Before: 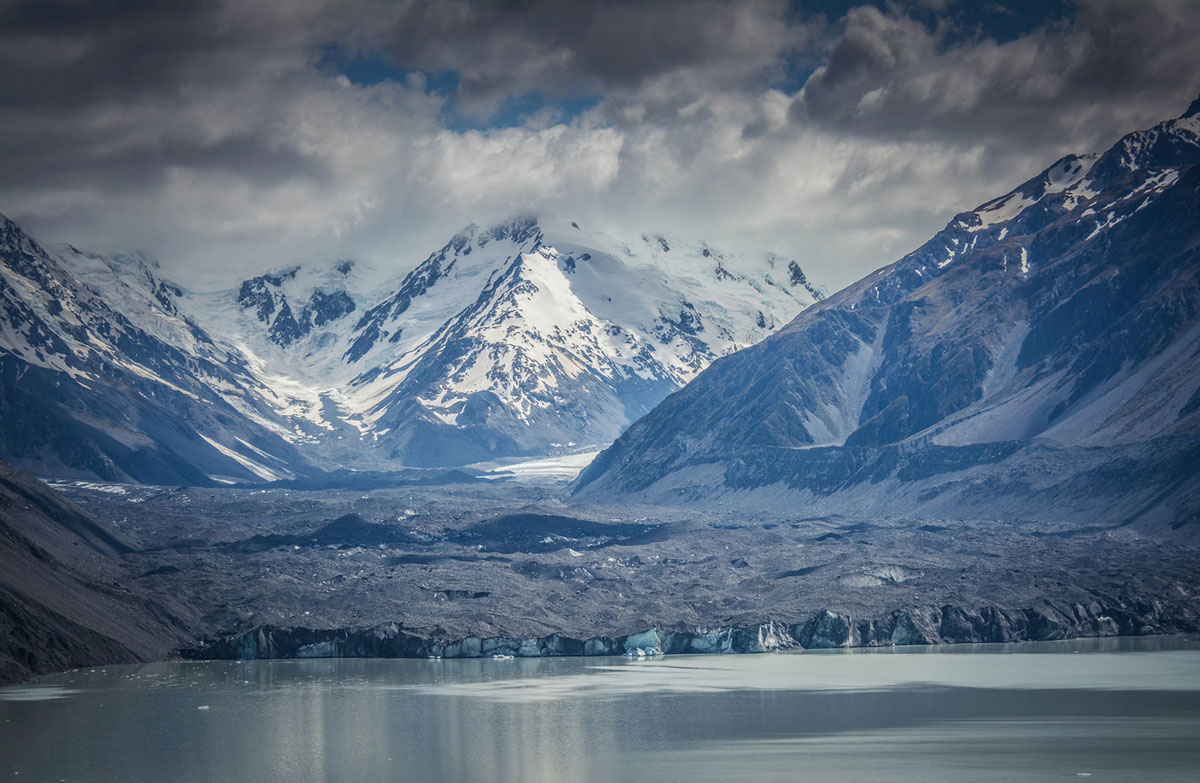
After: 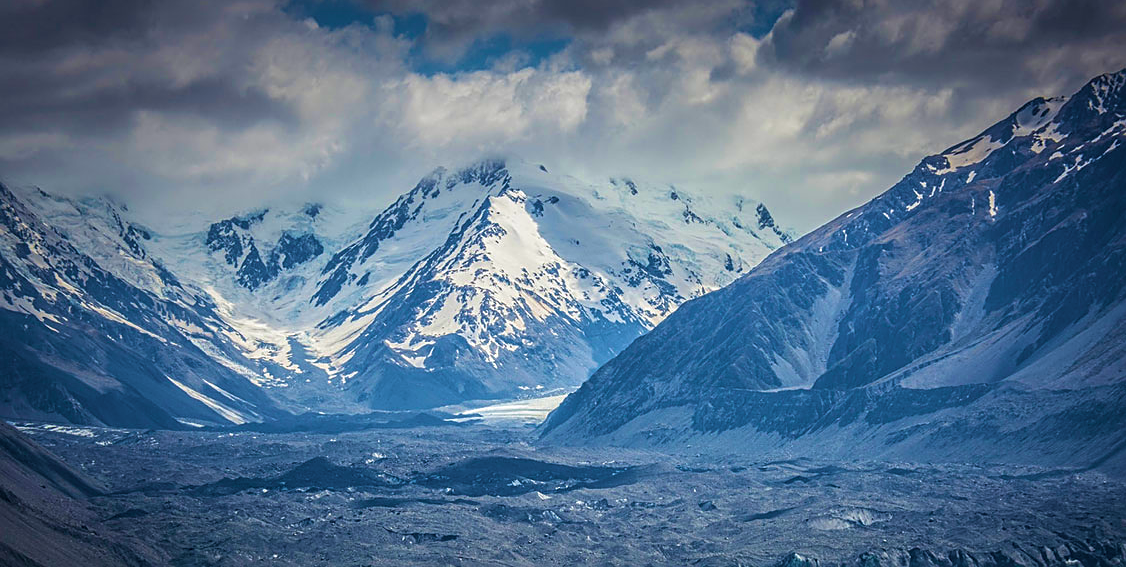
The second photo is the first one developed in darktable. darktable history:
tone equalizer: on, module defaults
sharpen: on, module defaults
velvia: strength 75%
crop: left 2.737%, top 7.287%, right 3.421%, bottom 20.179%
